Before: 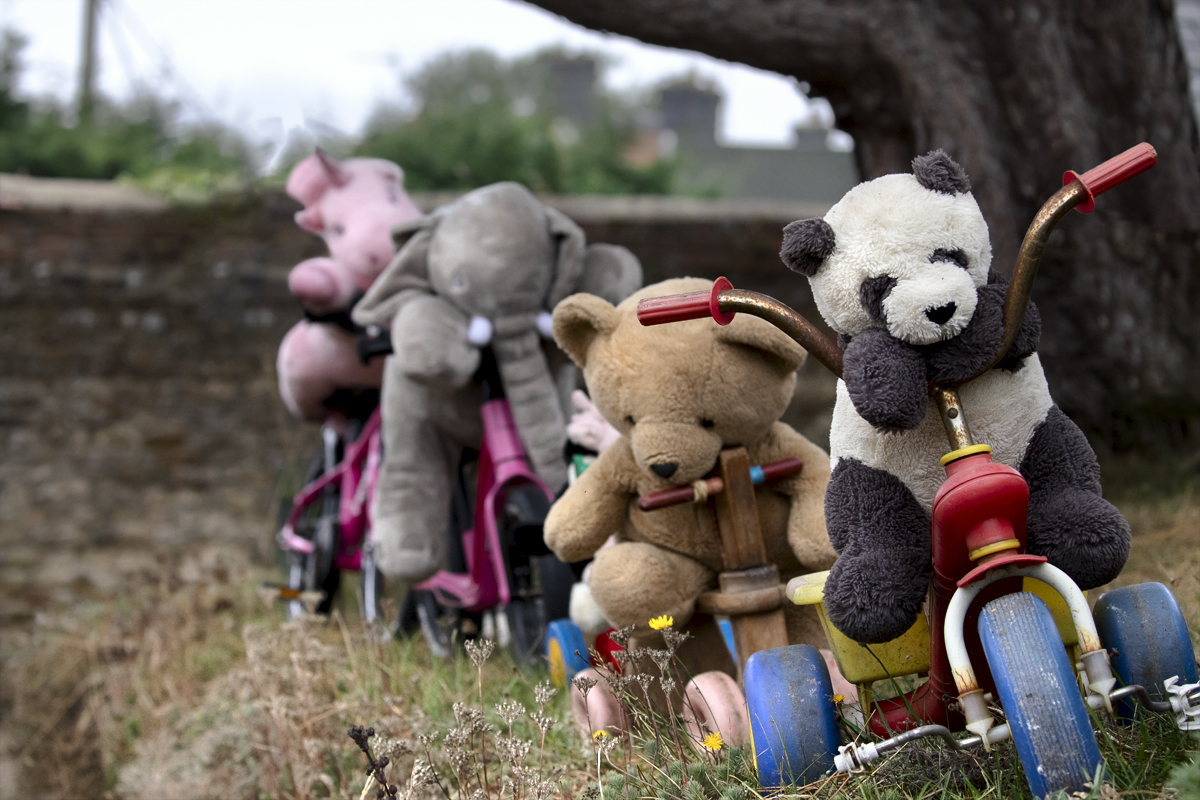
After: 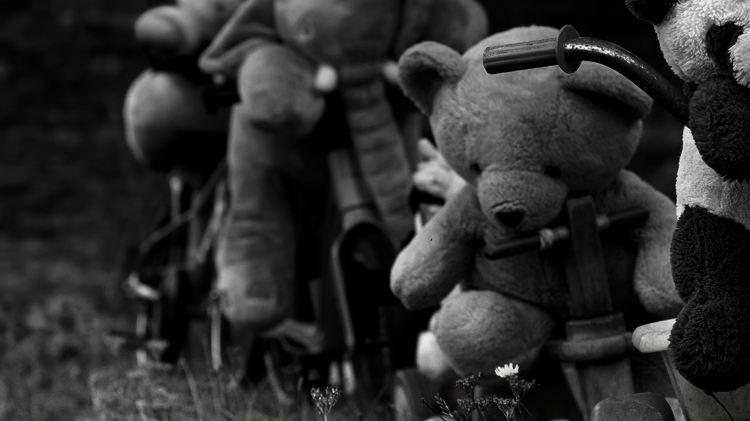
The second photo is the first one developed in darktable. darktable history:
contrast brightness saturation: contrast -0.029, brightness -0.607, saturation -0.988
crop: left 12.895%, top 31.575%, right 24.539%, bottom 15.694%
color zones: curves: ch0 [(0, 0.5) (0.125, 0.4) (0.25, 0.5) (0.375, 0.4) (0.5, 0.4) (0.625, 0.35) (0.75, 0.35) (0.875, 0.5)]; ch1 [(0, 0.35) (0.125, 0.45) (0.25, 0.35) (0.375, 0.35) (0.5, 0.35) (0.625, 0.35) (0.75, 0.45) (0.875, 0.35)]; ch2 [(0, 0.6) (0.125, 0.5) (0.25, 0.5) (0.375, 0.6) (0.5, 0.6) (0.625, 0.5) (0.75, 0.5) (0.875, 0.5)]
